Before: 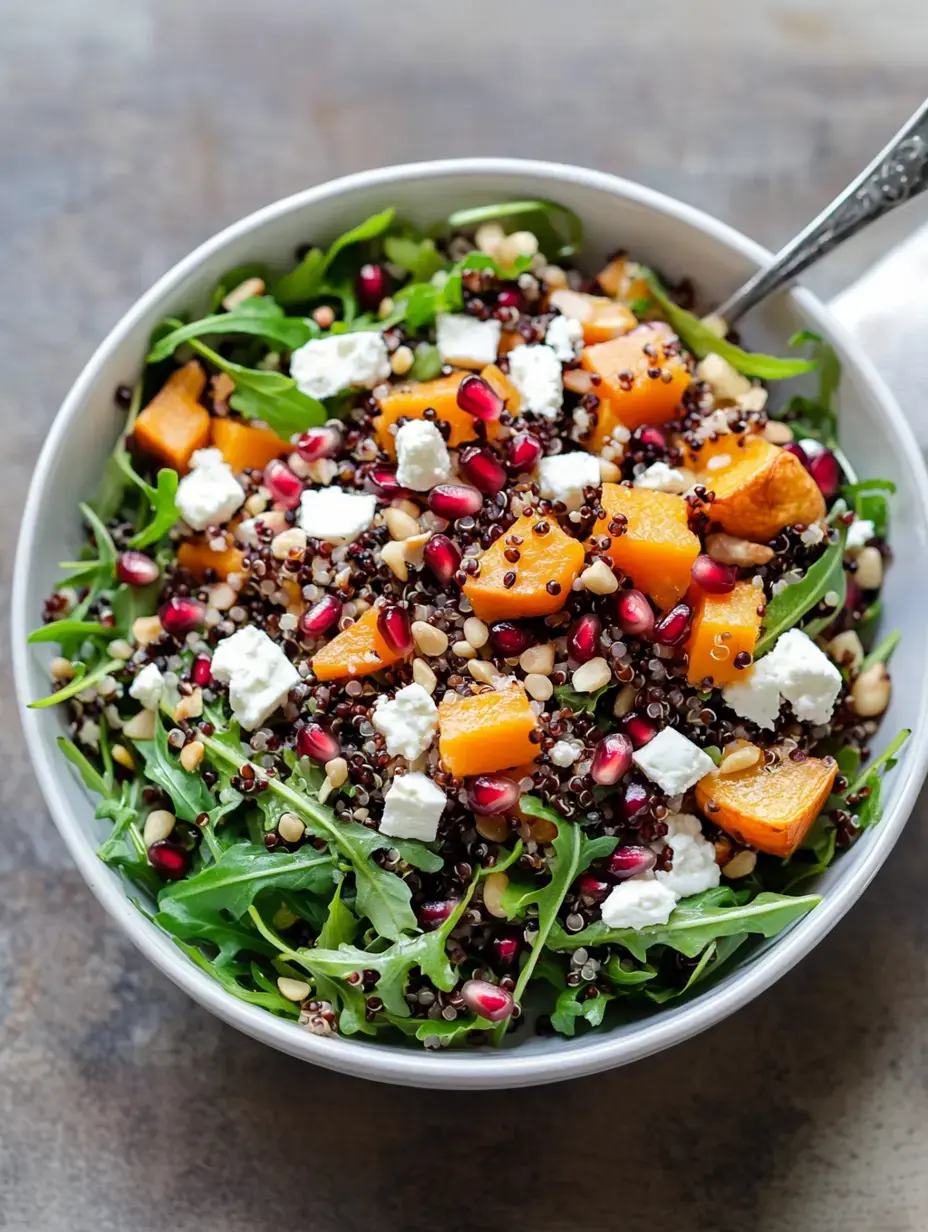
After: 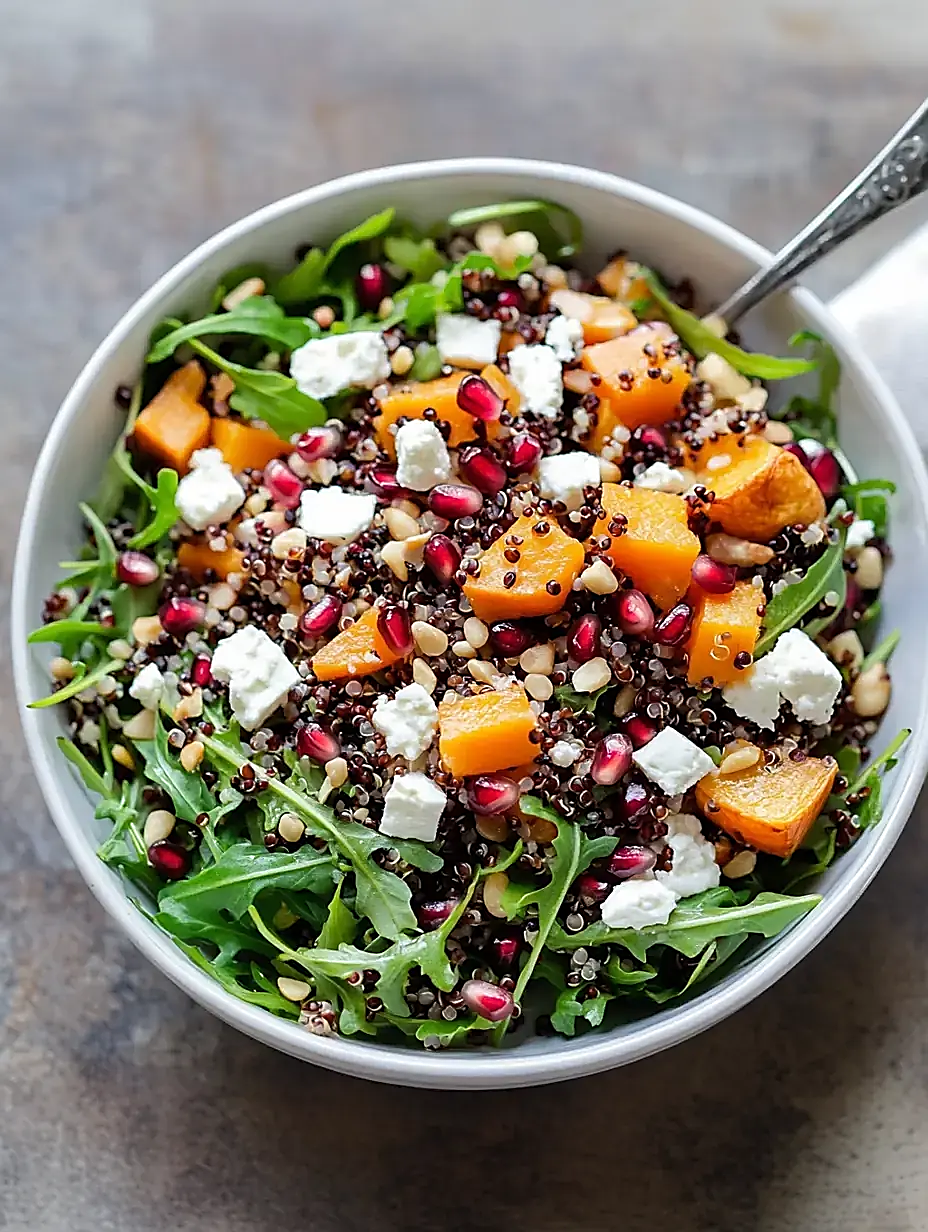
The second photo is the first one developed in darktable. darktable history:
sharpen: radius 1.414, amount 1.254, threshold 0.64
